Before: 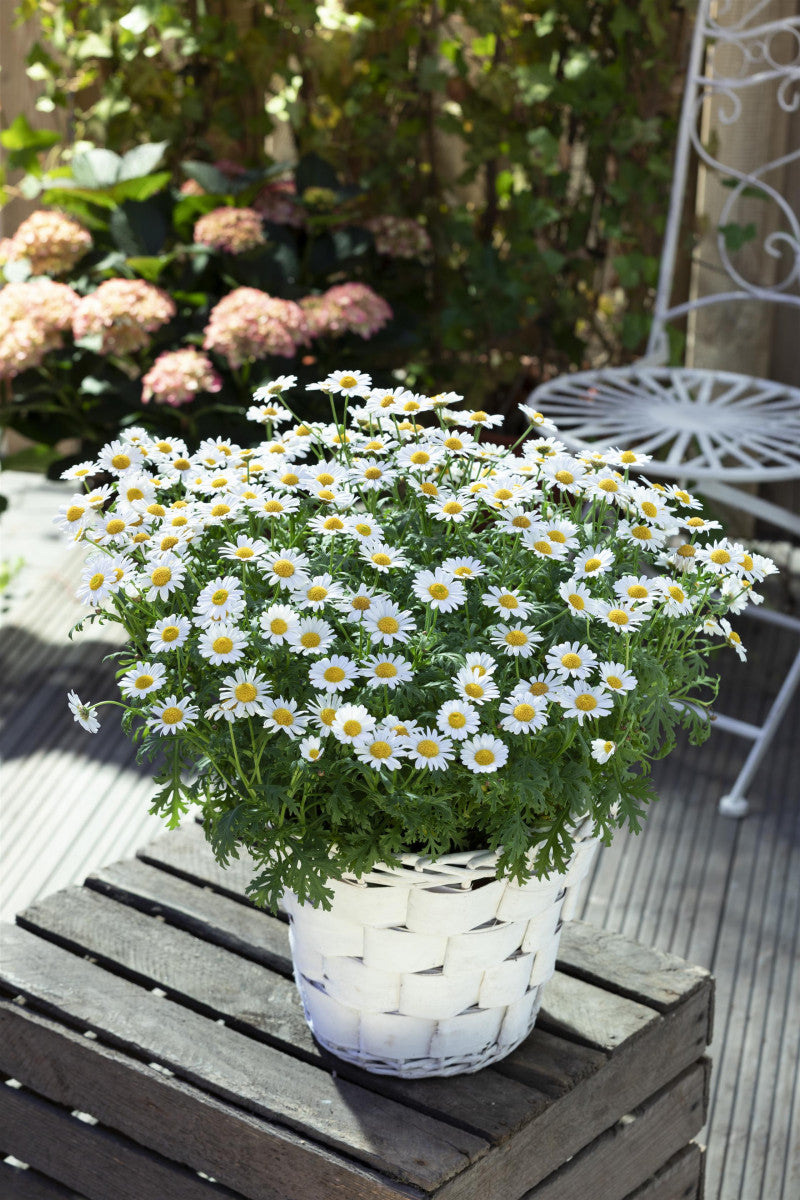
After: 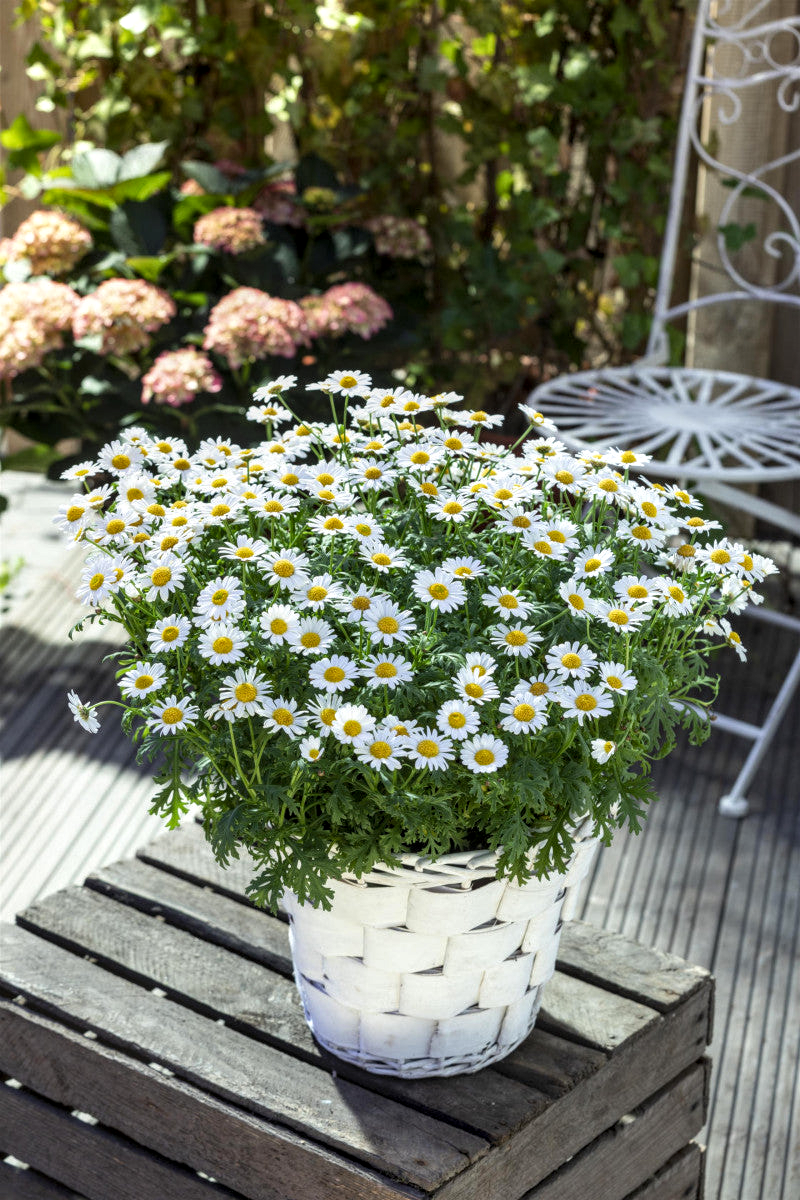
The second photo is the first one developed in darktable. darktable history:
local contrast: highlights 63%, detail 143%, midtone range 0.421
color balance rgb: perceptual saturation grading › global saturation 9.67%
color correction: highlights b* 0.023
